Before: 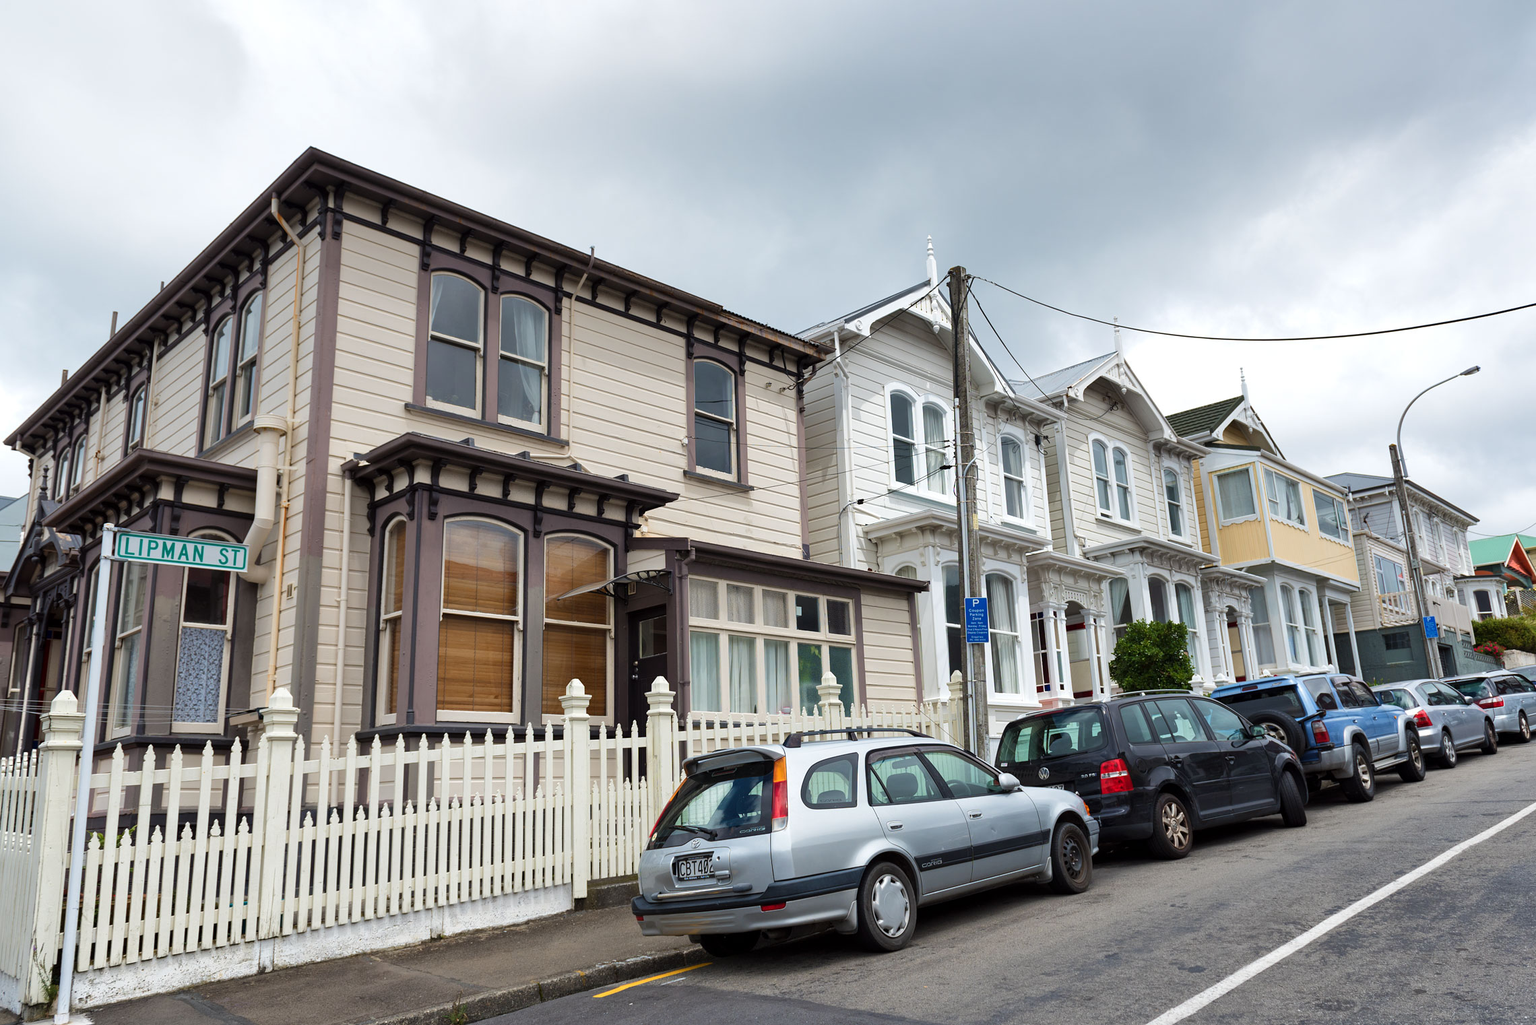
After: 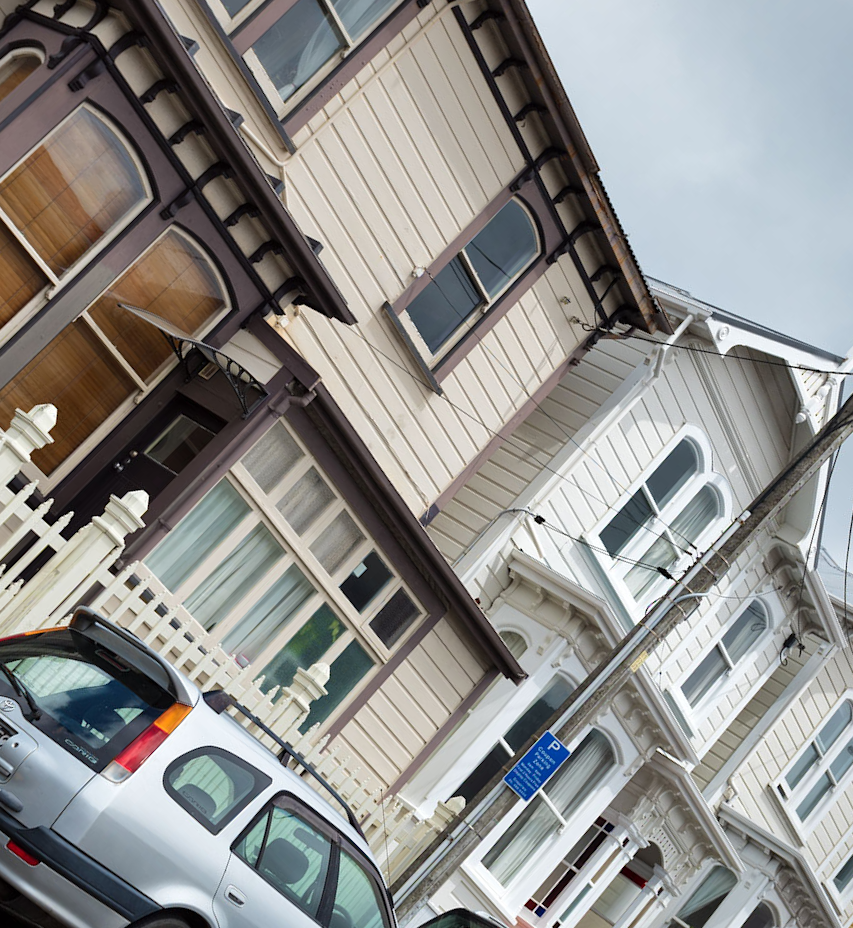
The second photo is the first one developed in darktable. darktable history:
crop and rotate: angle -45.01°, top 16.437%, right 0.963%, bottom 11.663%
